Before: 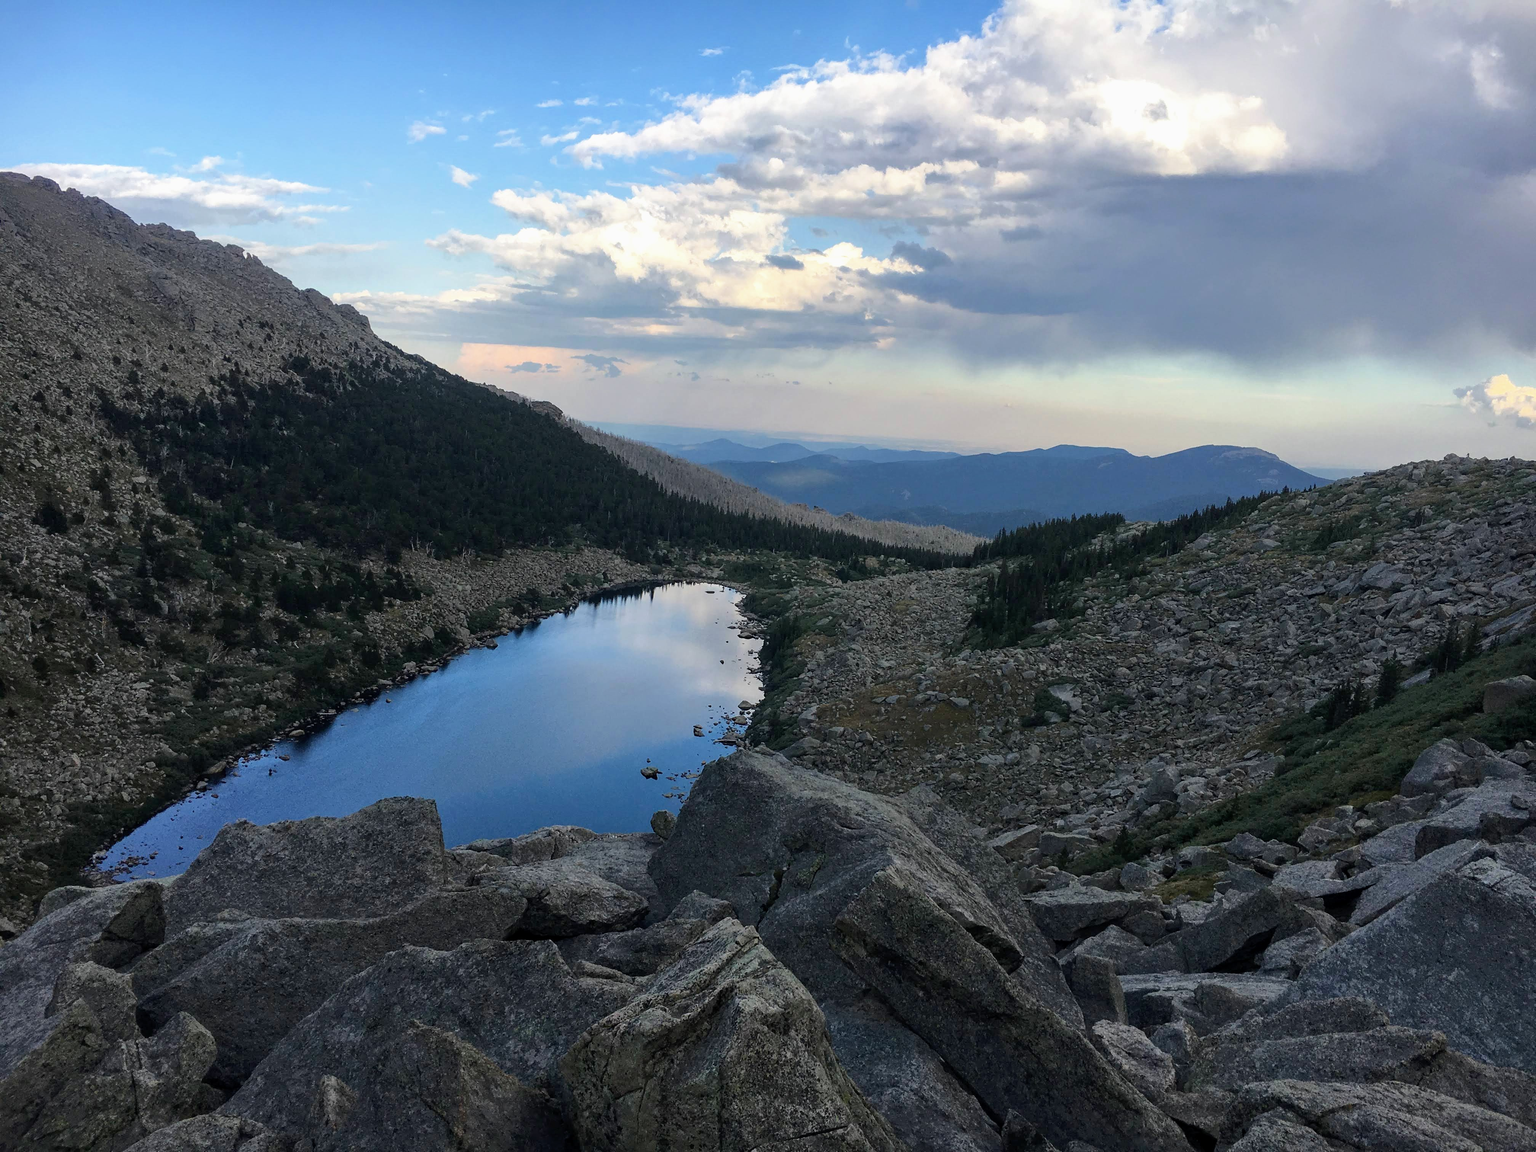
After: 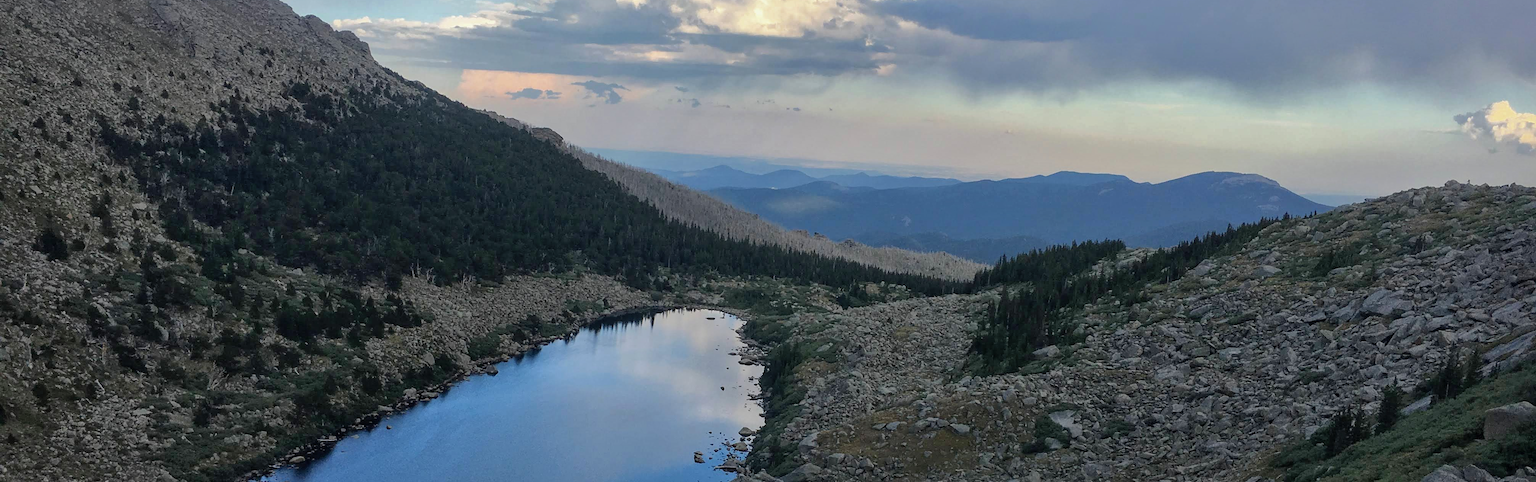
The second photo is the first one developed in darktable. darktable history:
shadows and highlights: shadows 40, highlights -60
crop and rotate: top 23.84%, bottom 34.294%
